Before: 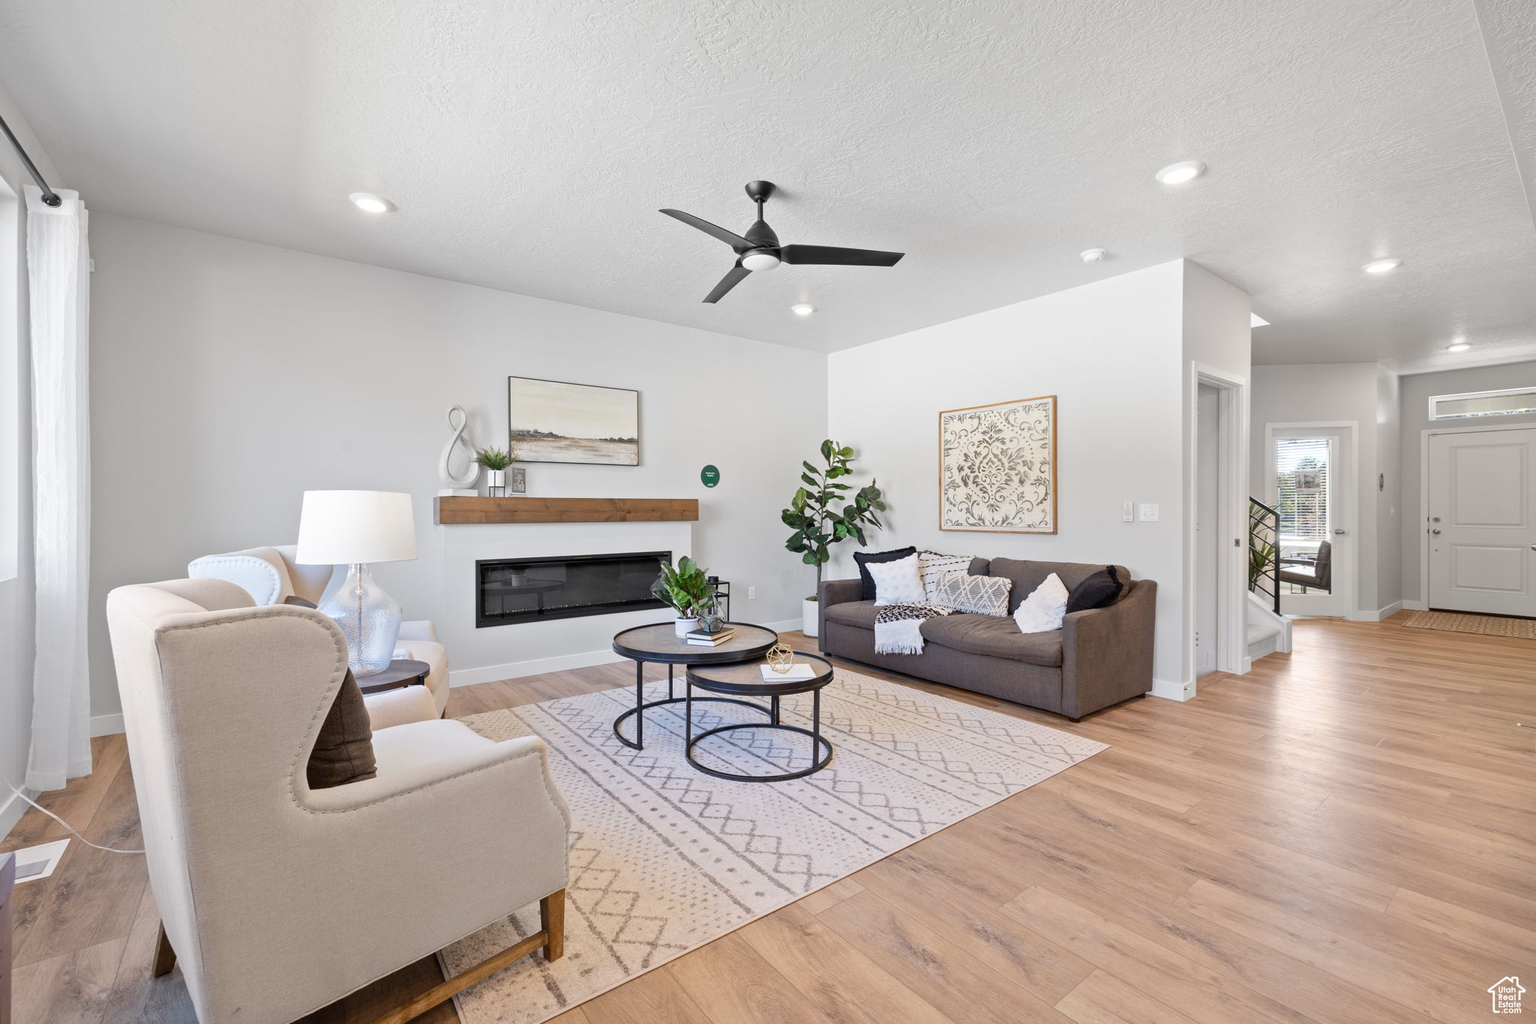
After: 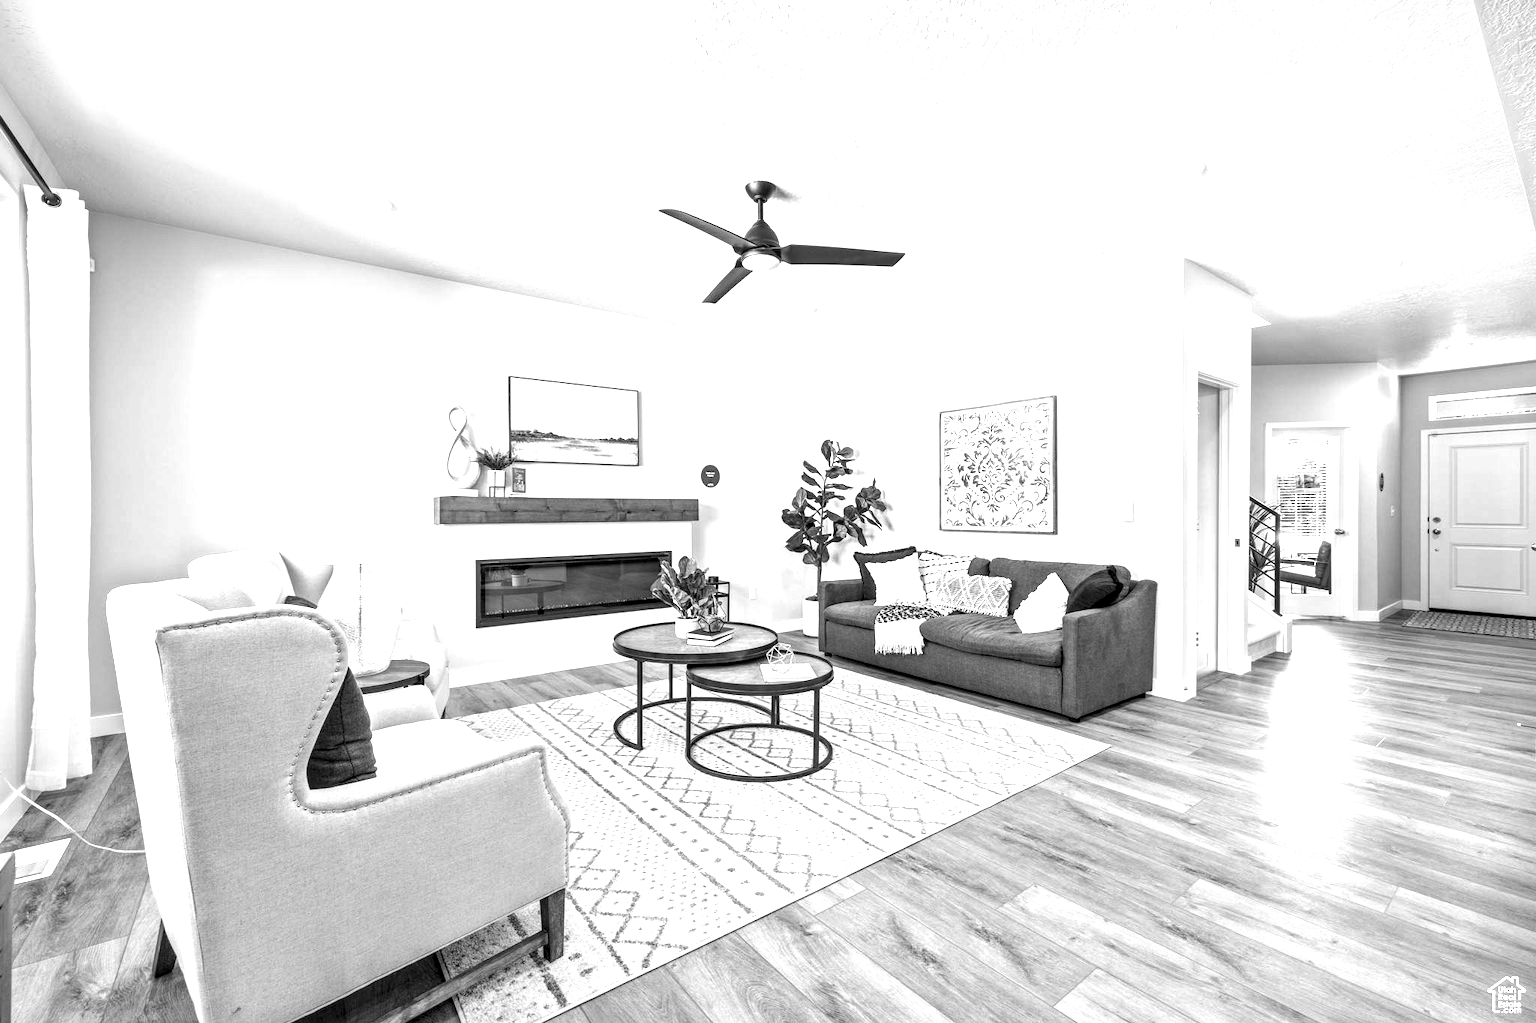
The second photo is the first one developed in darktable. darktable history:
white balance: red 0.967, blue 1.049
exposure: black level correction 0, exposure 1.1 EV, compensate exposure bias true, compensate highlight preservation false
local contrast: highlights 12%, shadows 38%, detail 183%, midtone range 0.471
shadows and highlights: shadows 20.55, highlights -20.99, soften with gaussian
monochrome: size 3.1
